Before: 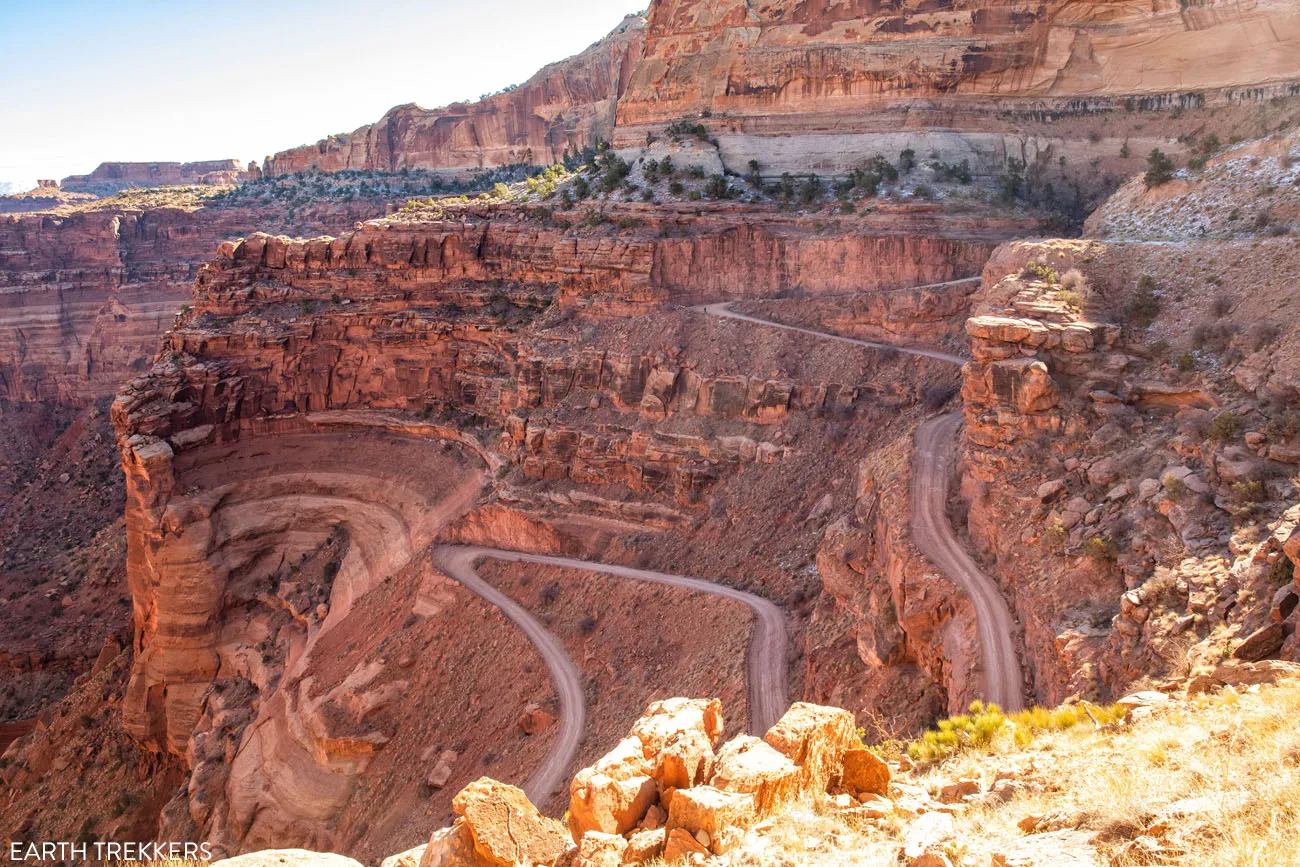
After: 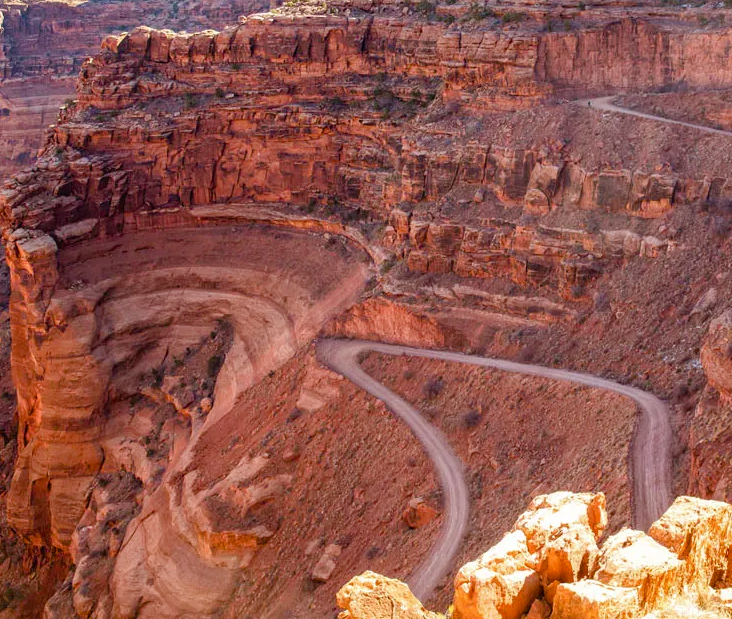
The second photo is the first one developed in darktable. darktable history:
crop: left 8.966%, top 23.852%, right 34.699%, bottom 4.703%
color balance rgb: perceptual saturation grading › global saturation 20%, perceptual saturation grading › highlights -25%, perceptual saturation grading › shadows 25%
